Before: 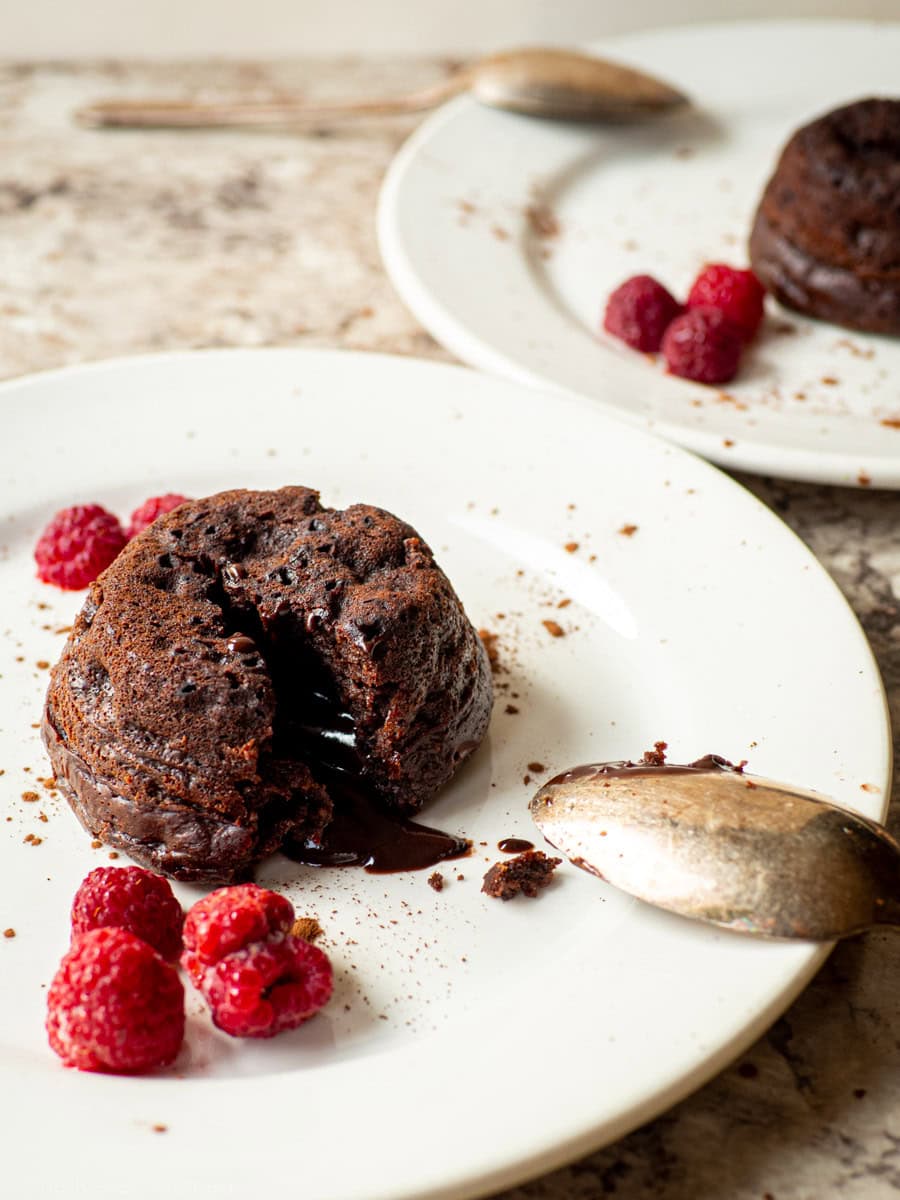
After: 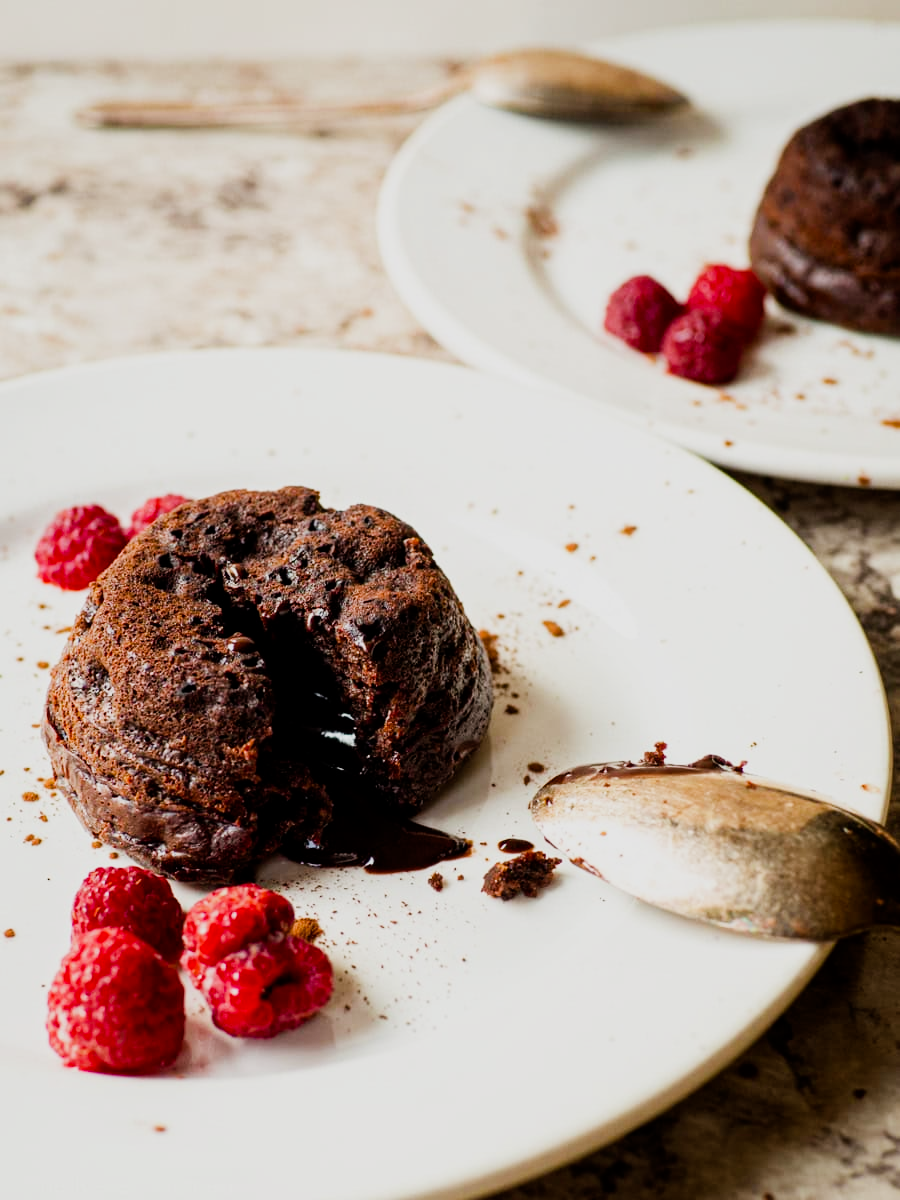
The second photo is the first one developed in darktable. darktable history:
sigmoid: contrast 1.54, target black 0
shadows and highlights: shadows 12, white point adjustment 1.2, highlights -0.36, soften with gaussian
